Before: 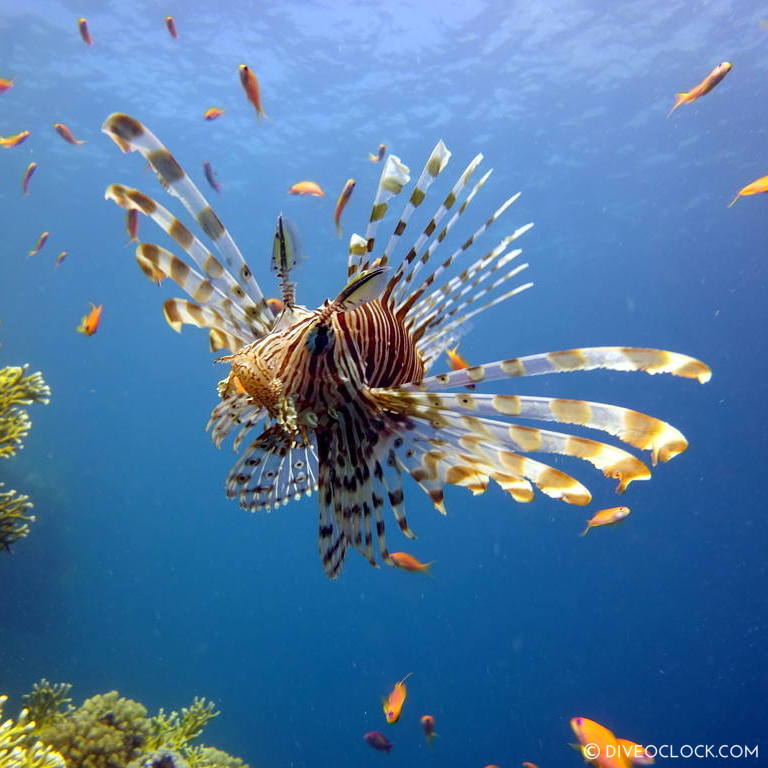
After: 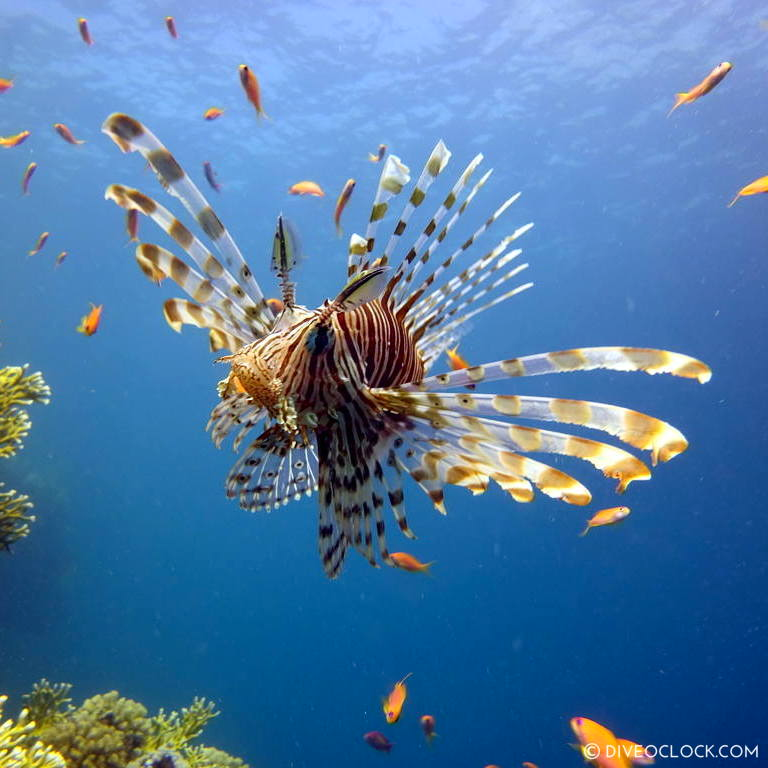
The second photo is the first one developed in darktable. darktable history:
contrast brightness saturation: contrast 0.08, saturation 0.02
tone equalizer: on, module defaults
